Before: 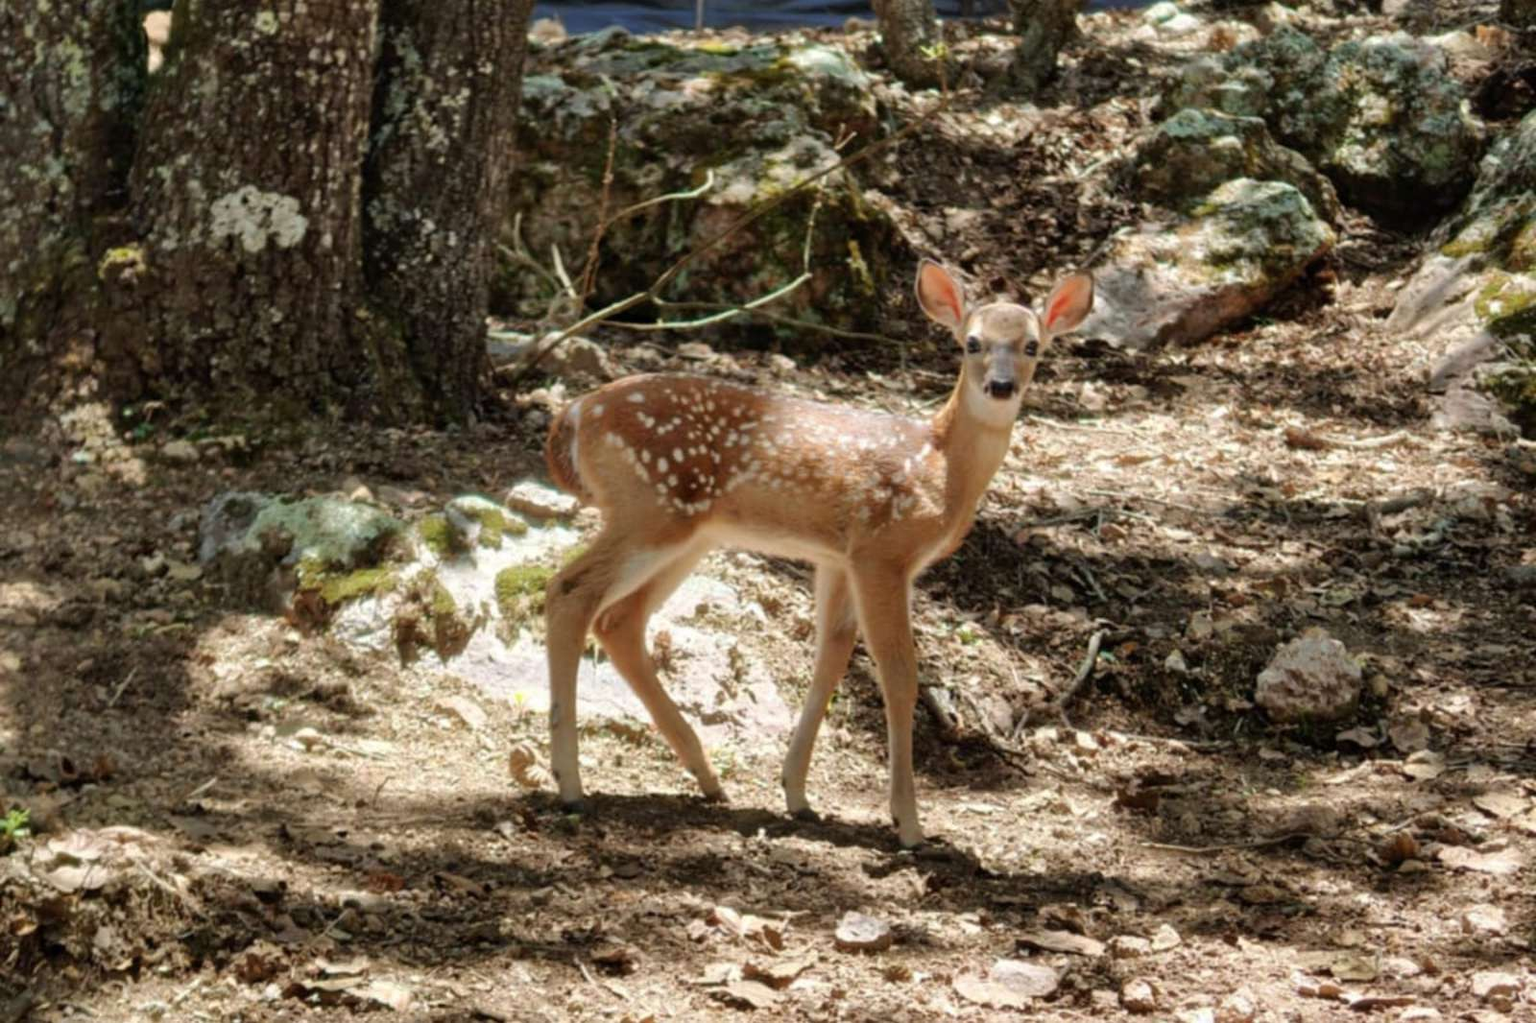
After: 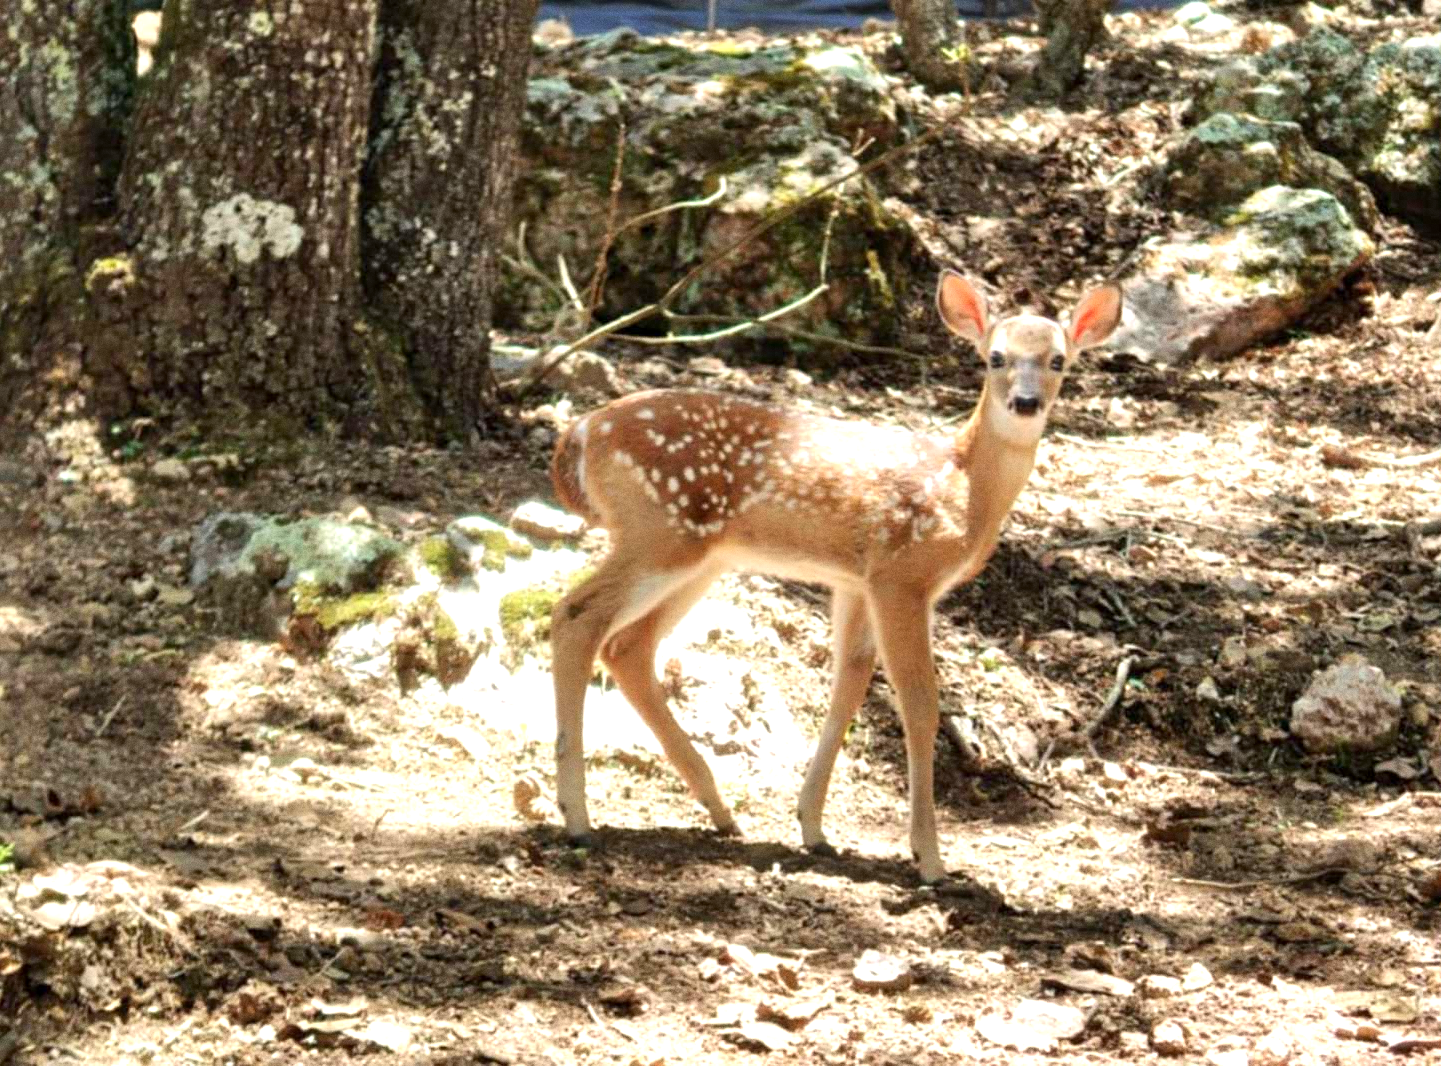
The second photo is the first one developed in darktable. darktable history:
exposure: black level correction 0.001, exposure 0.955 EV, compensate exposure bias true, compensate highlight preservation false
crop and rotate: left 1.088%, right 8.807%
grain: coarseness 0.09 ISO
